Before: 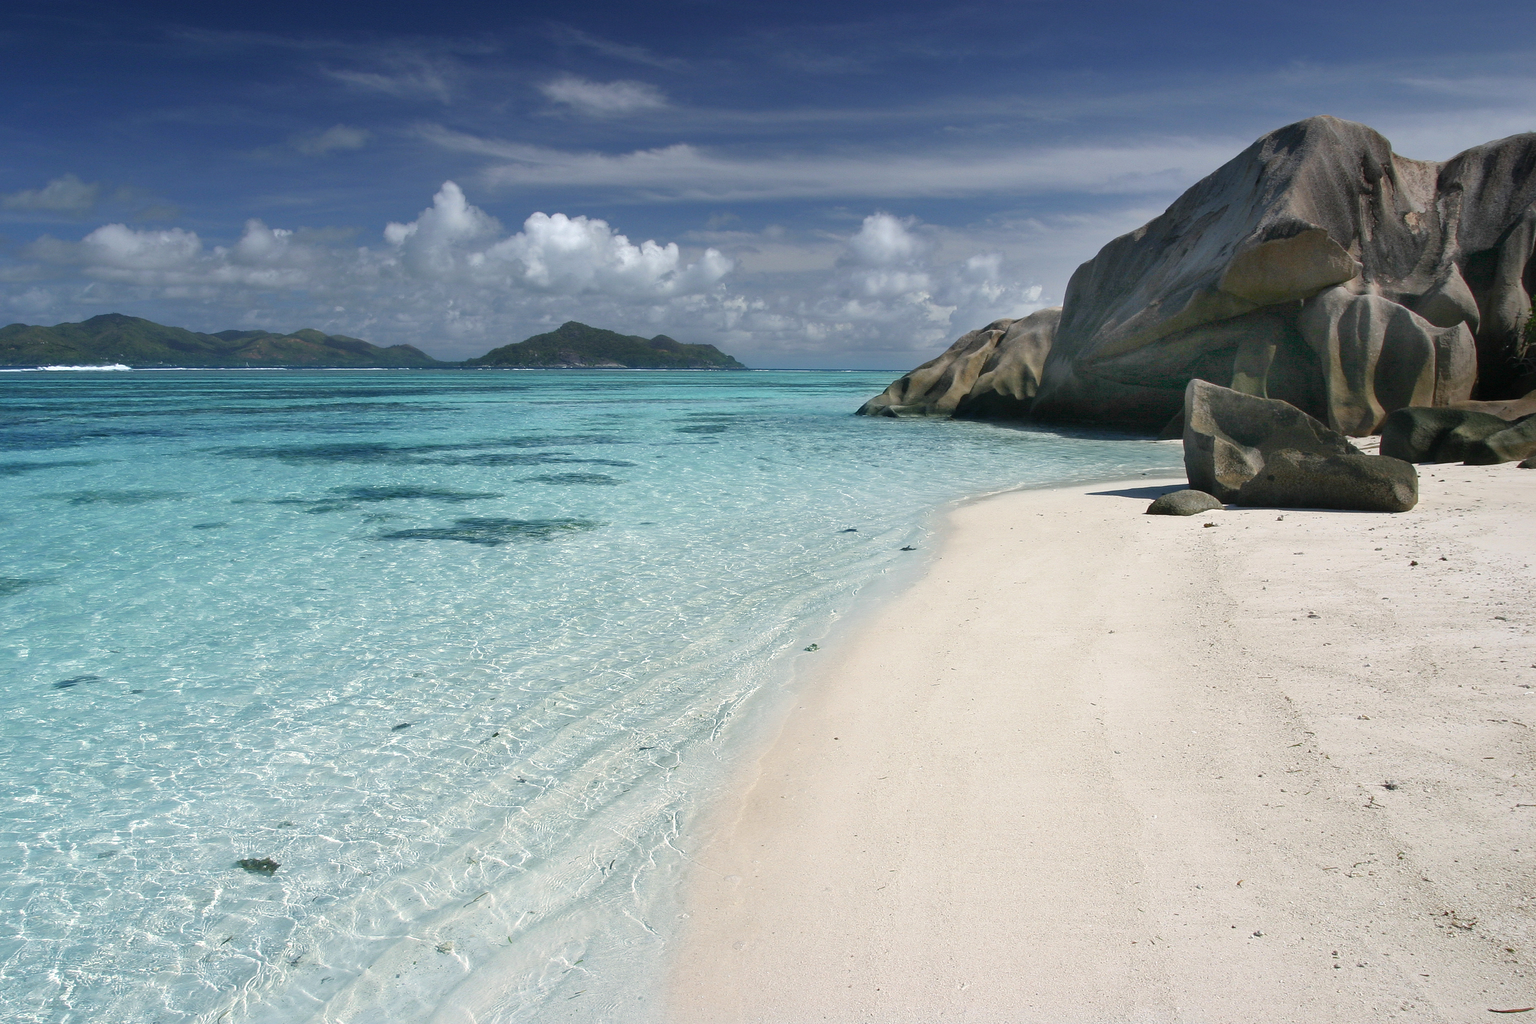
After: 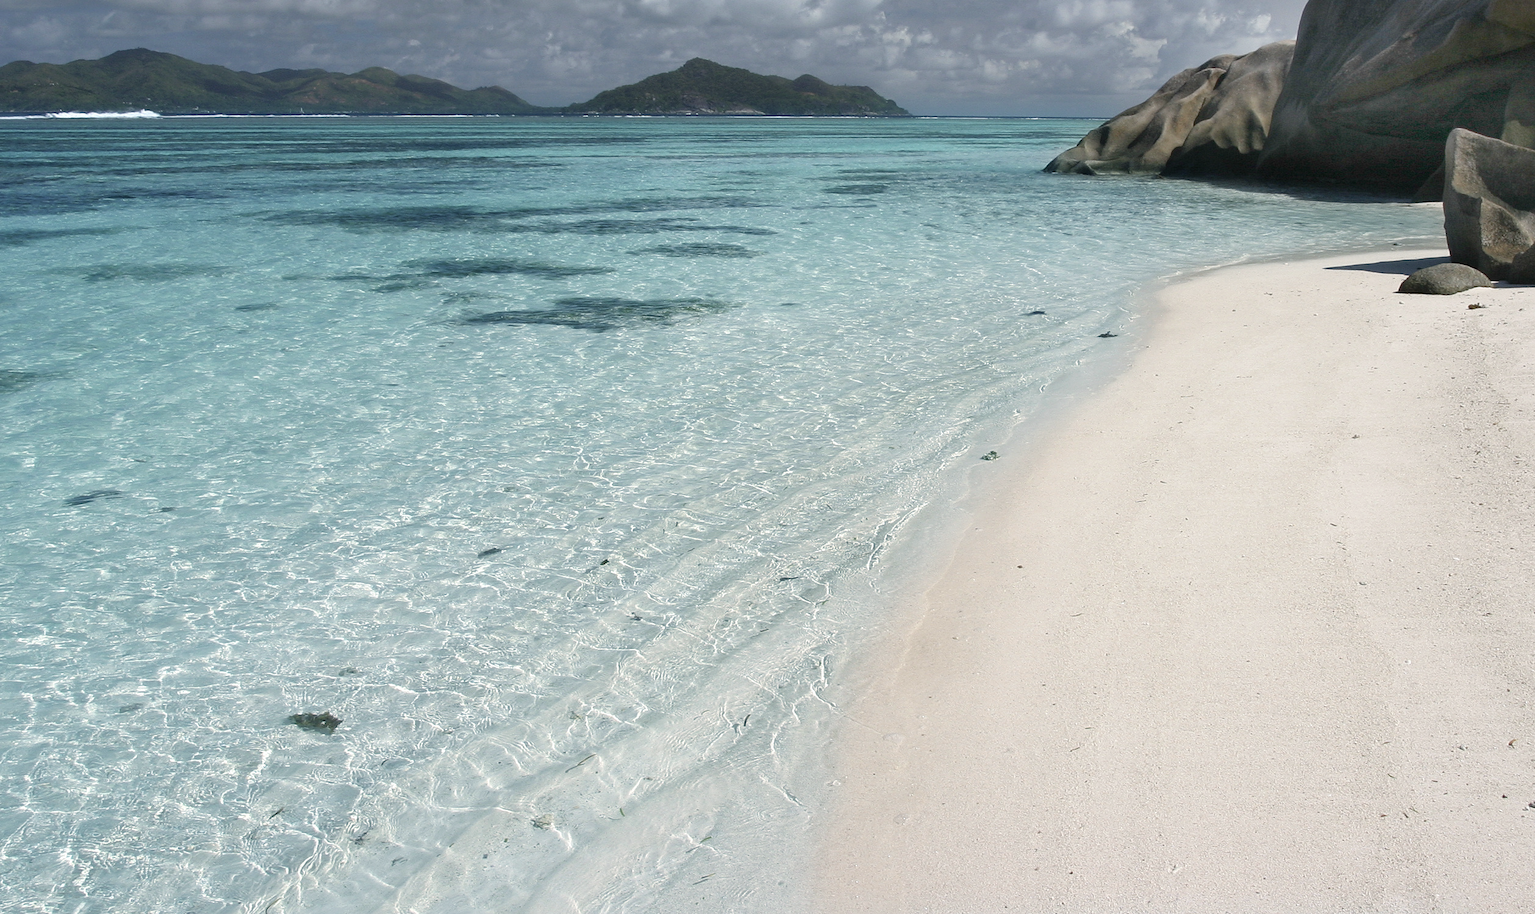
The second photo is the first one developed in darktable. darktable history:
color correction: highlights b* -0.007, saturation 0.765
crop: top 26.789%, right 17.986%
